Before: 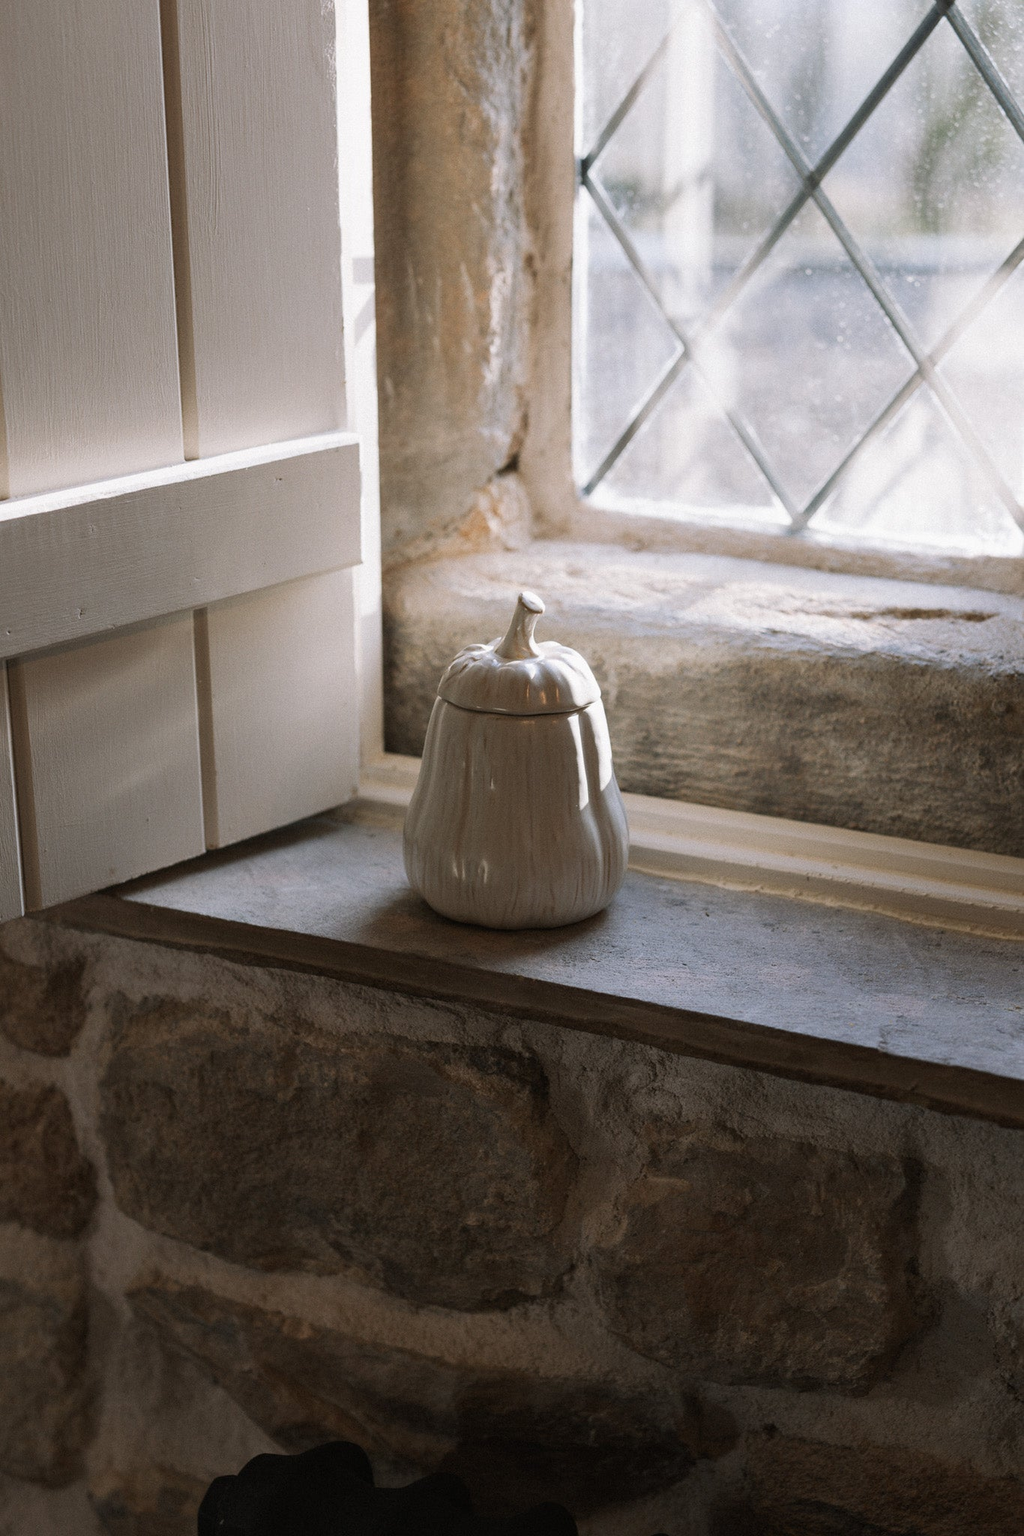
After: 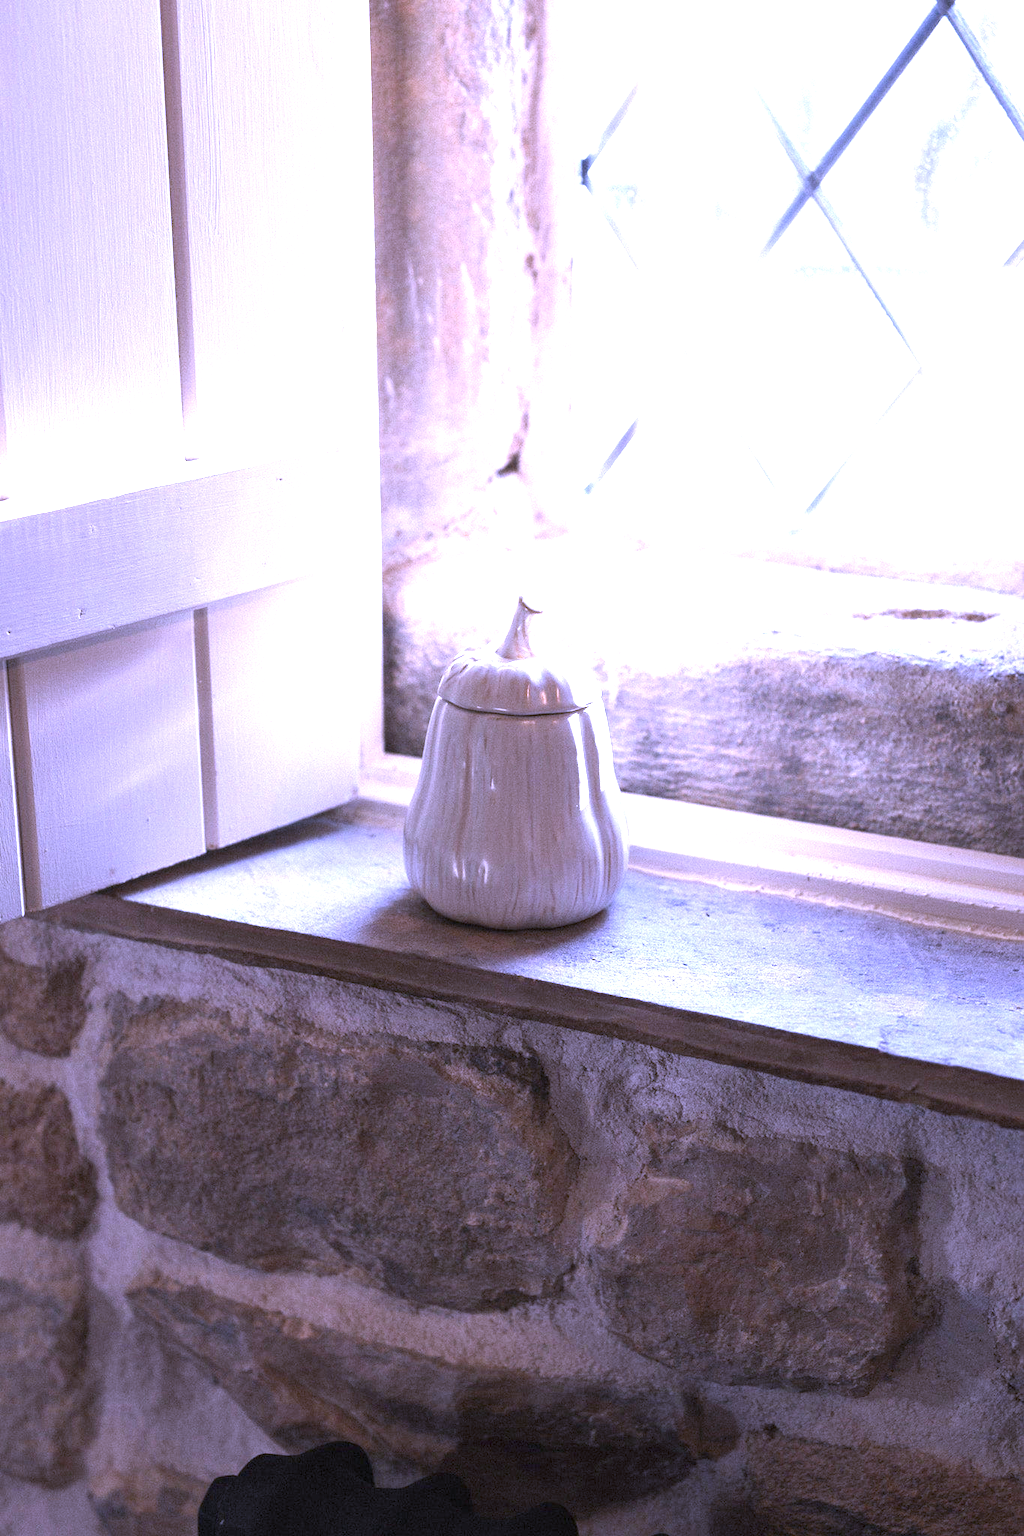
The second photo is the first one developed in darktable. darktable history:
white balance: red 0.98, blue 1.61
exposure: black level correction 0.001, exposure 1.719 EV, compensate exposure bias true, compensate highlight preservation false
